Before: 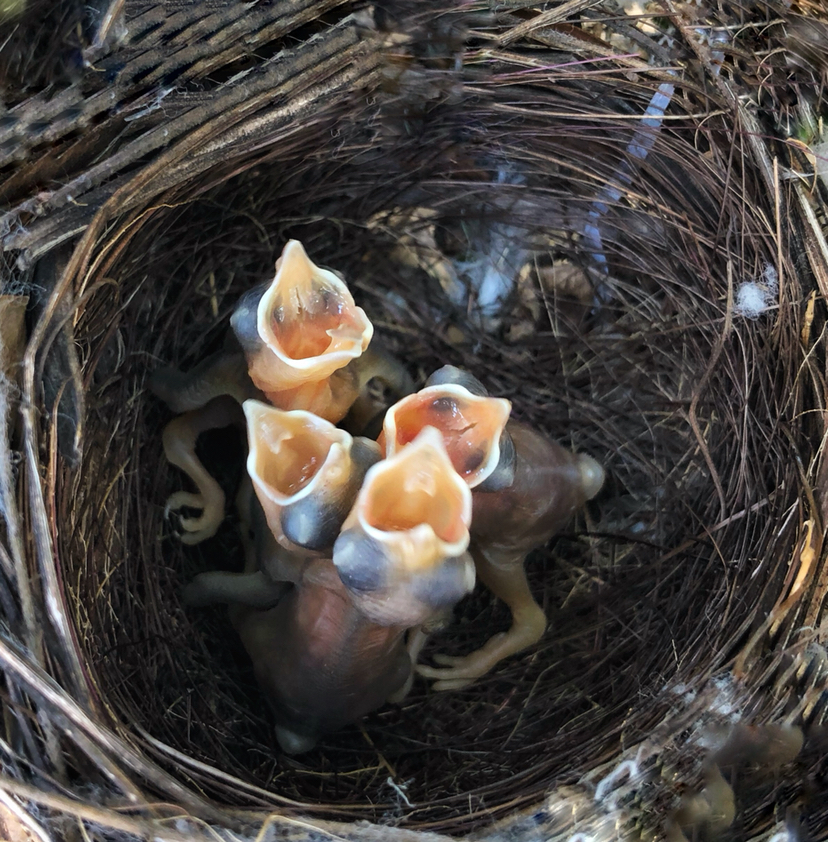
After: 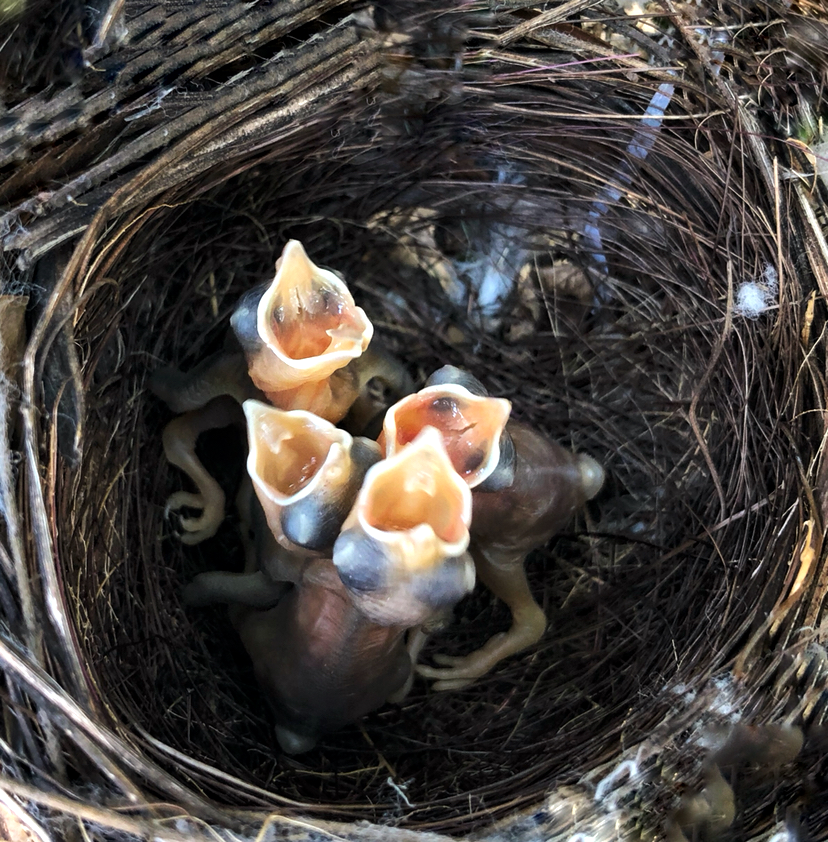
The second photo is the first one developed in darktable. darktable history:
local contrast: highlights 100%, shadows 100%, detail 120%, midtone range 0.2
tone equalizer: -8 EV -0.417 EV, -7 EV -0.389 EV, -6 EV -0.333 EV, -5 EV -0.222 EV, -3 EV 0.222 EV, -2 EV 0.333 EV, -1 EV 0.389 EV, +0 EV 0.417 EV, edges refinement/feathering 500, mask exposure compensation -1.57 EV, preserve details no
